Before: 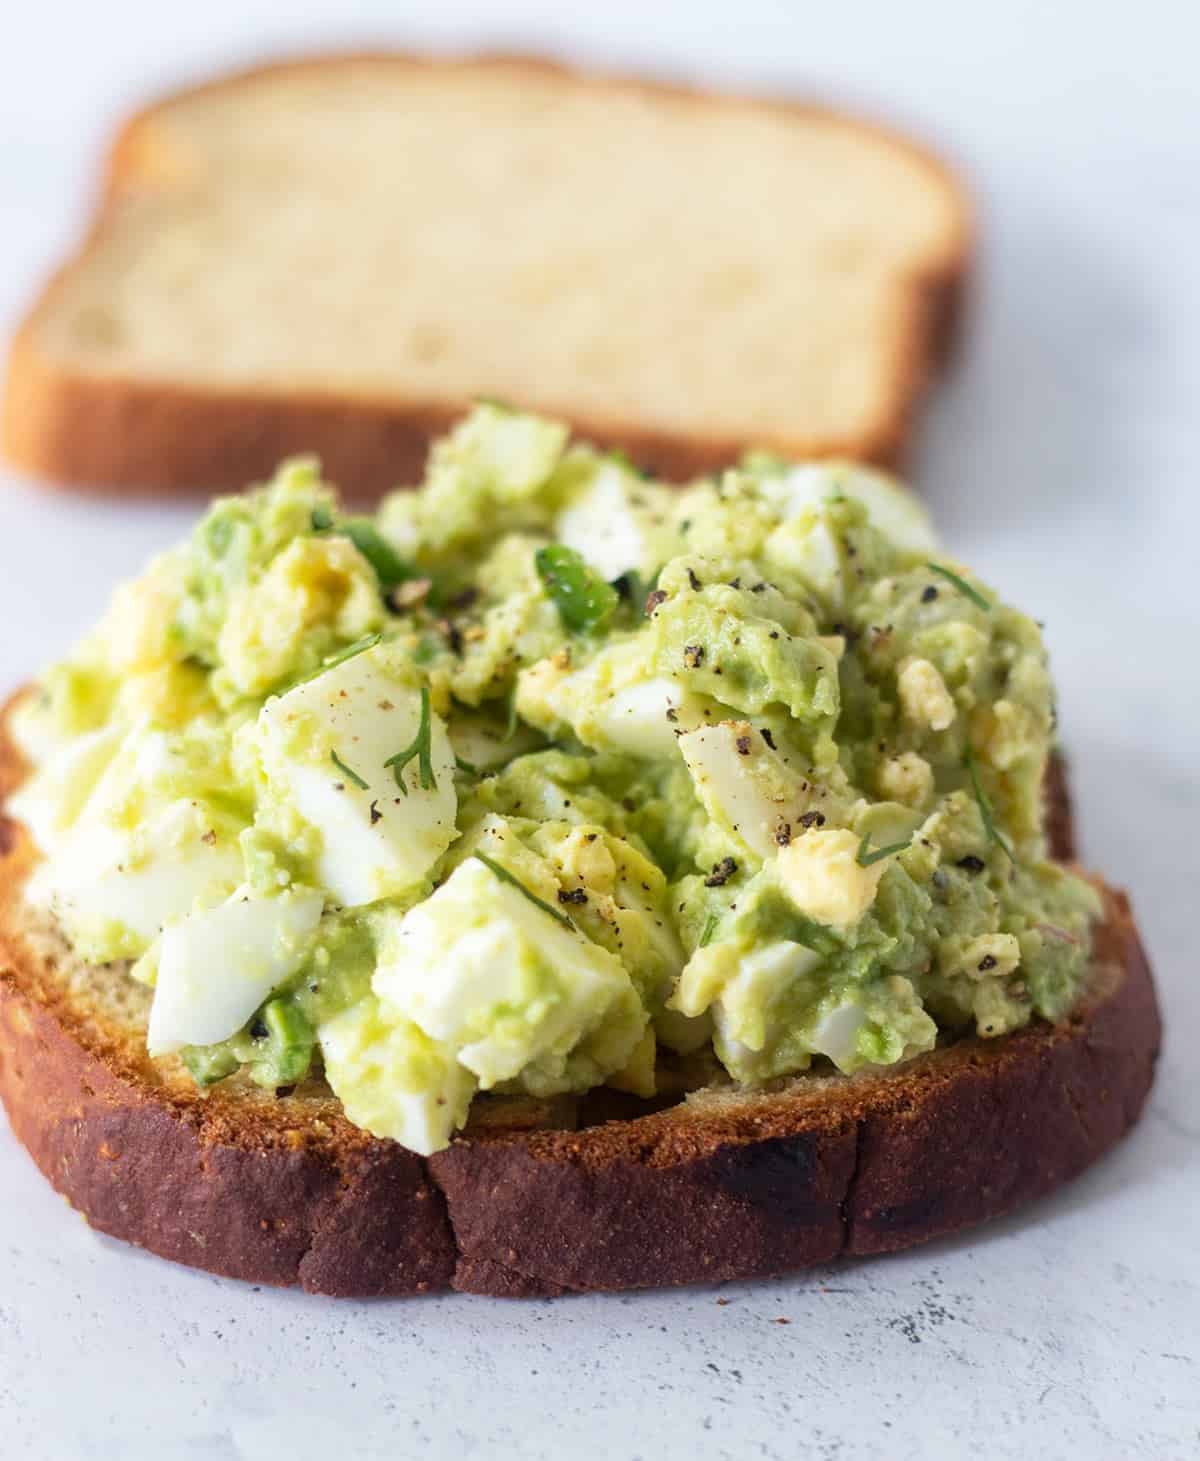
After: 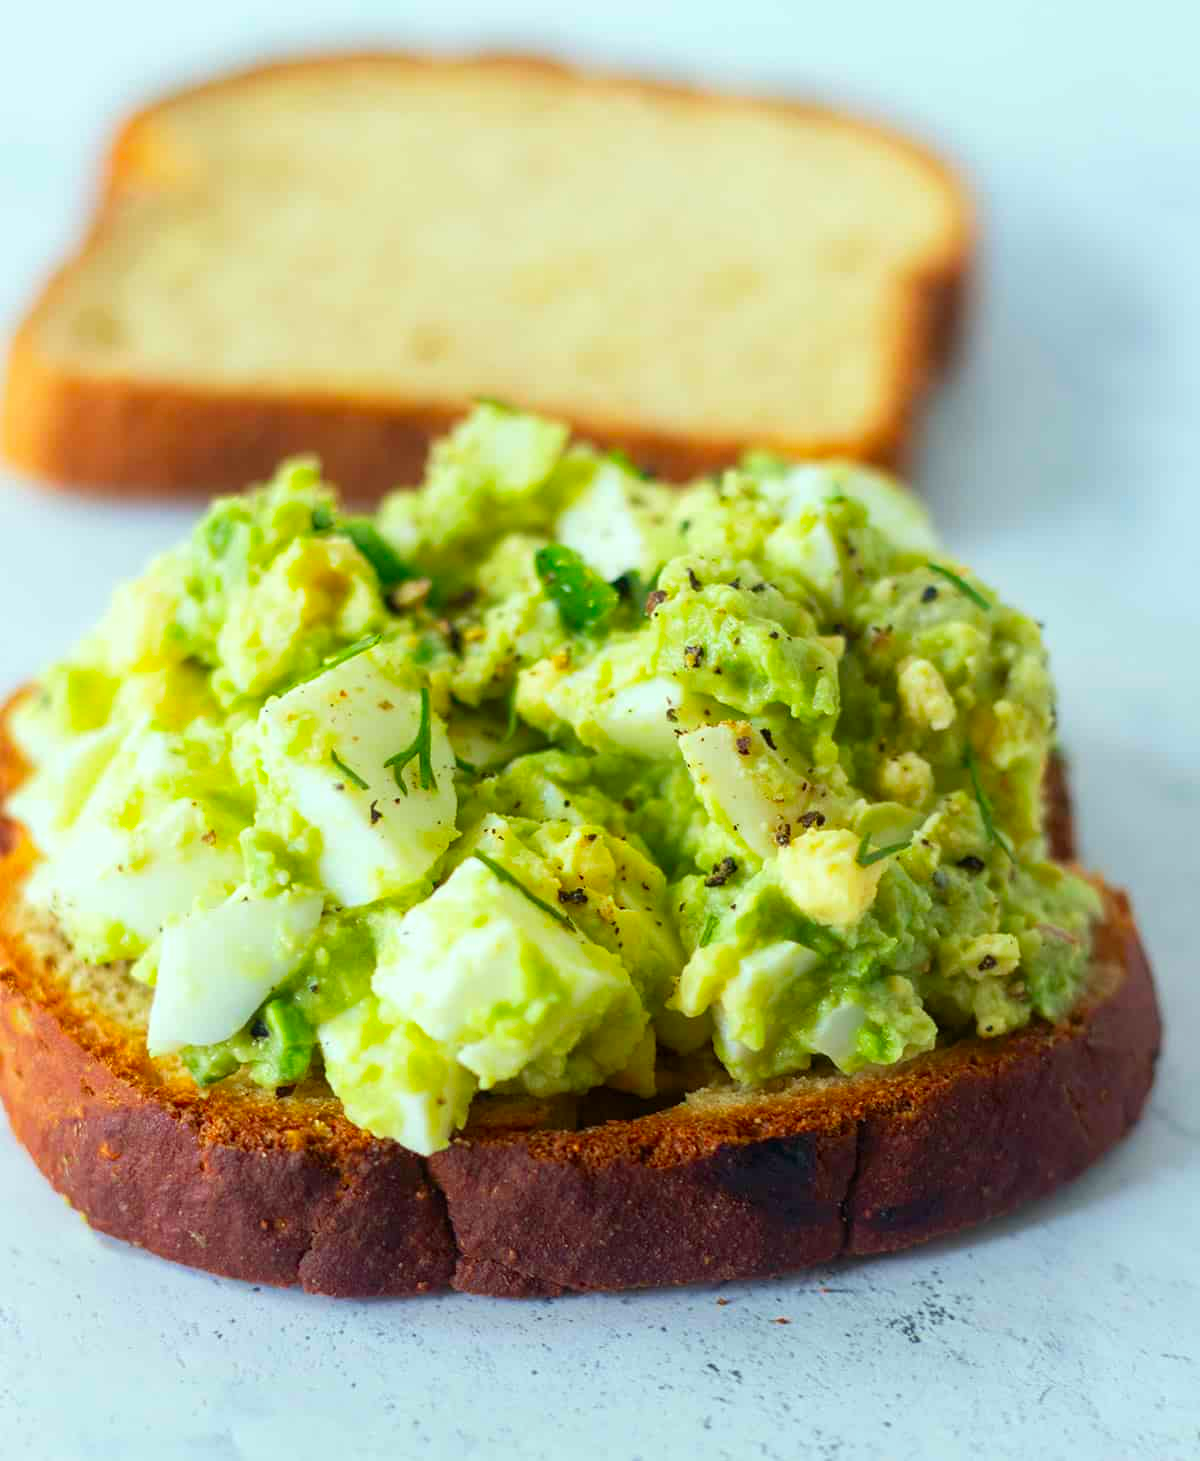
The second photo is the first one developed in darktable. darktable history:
color correction: highlights a* -7.42, highlights b* 1.53, shadows a* -2.79, saturation 1.4
contrast brightness saturation: saturation 0.101
